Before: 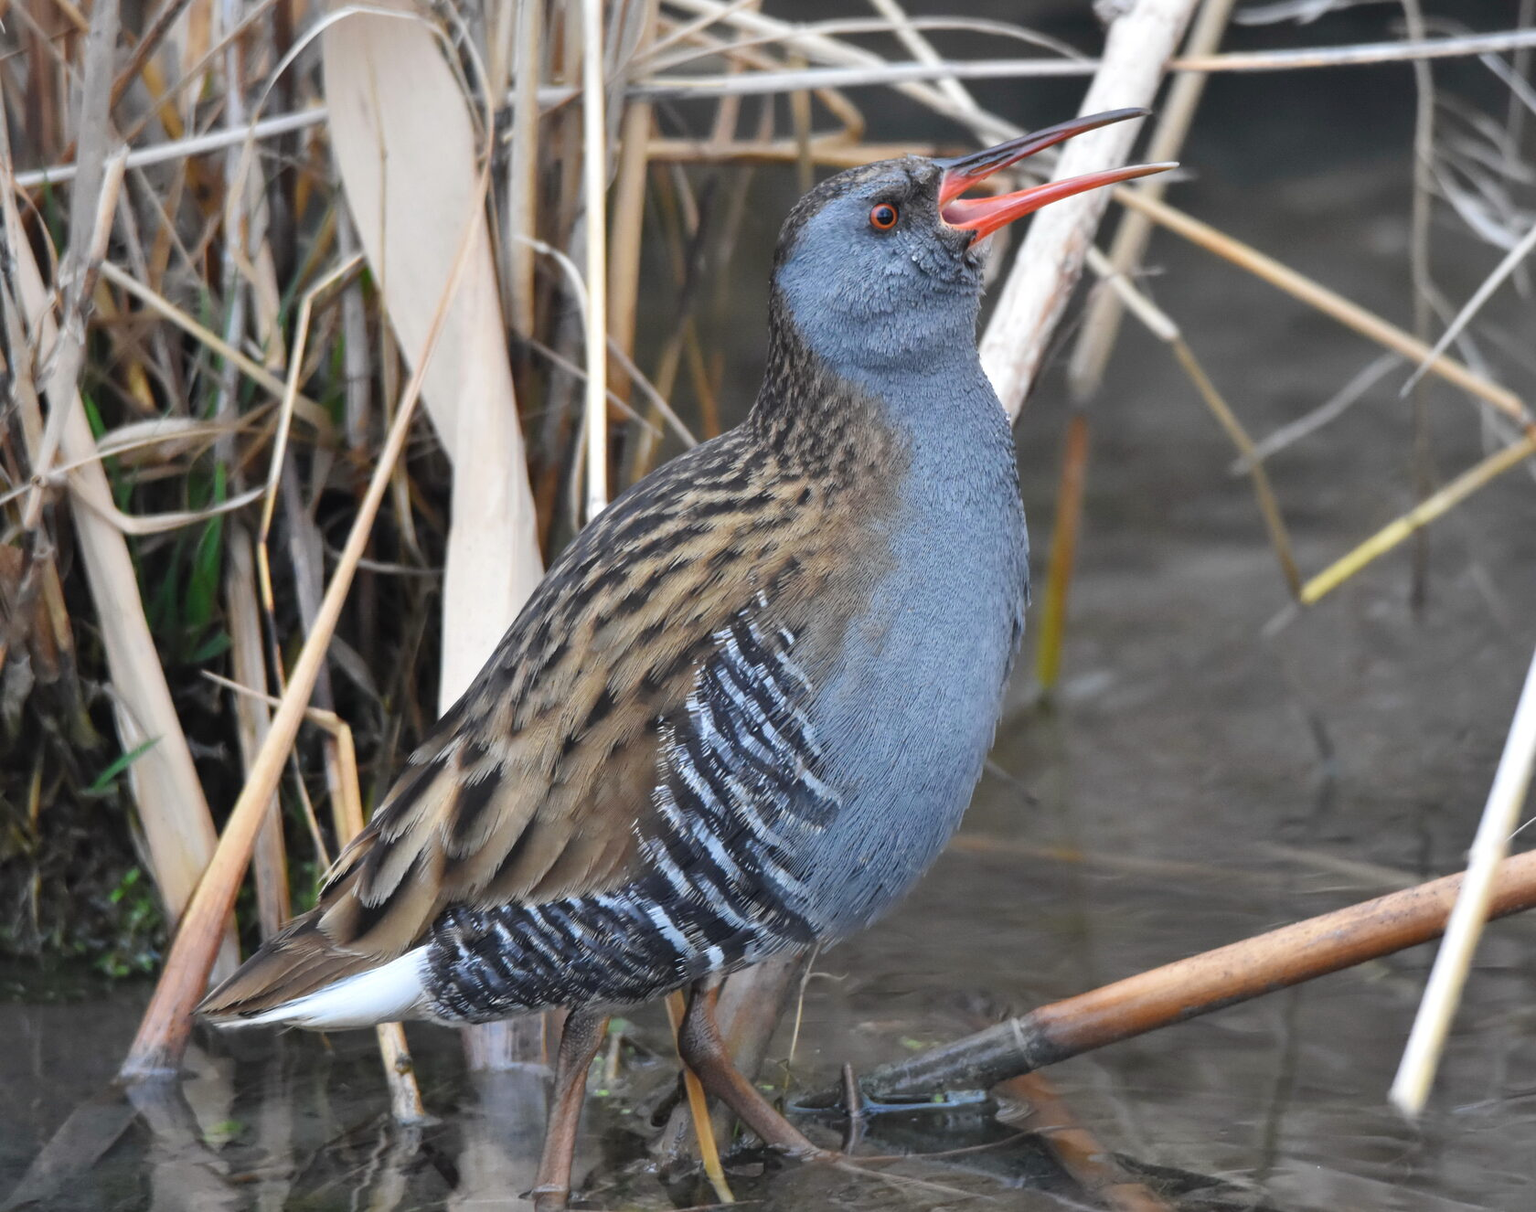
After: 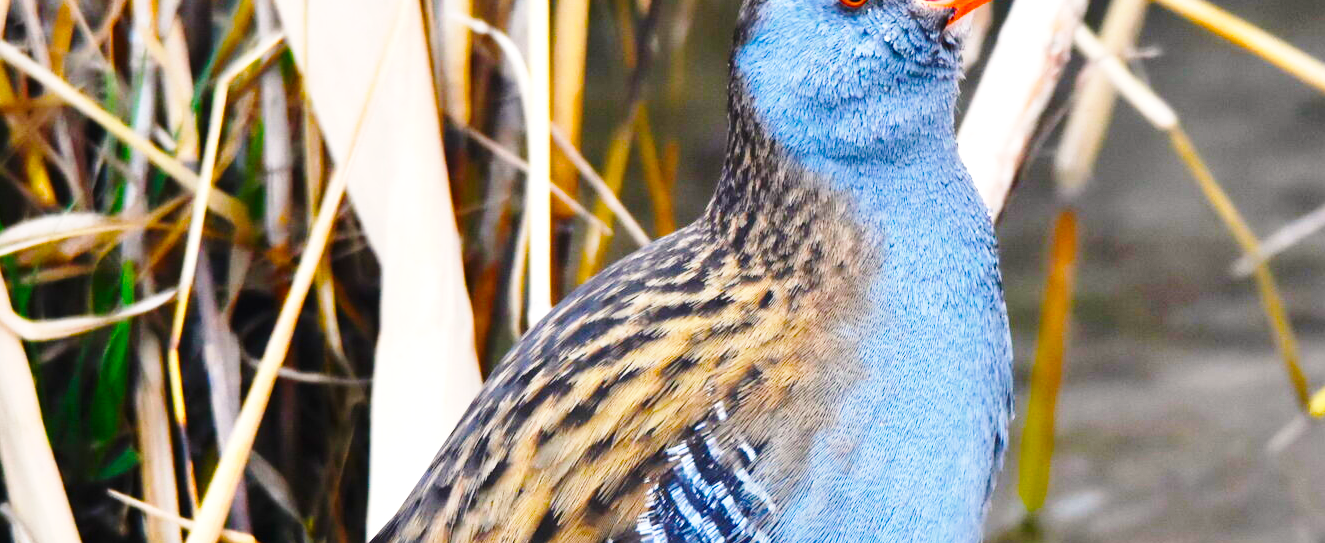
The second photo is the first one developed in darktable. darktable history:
crop: left 6.784%, top 18.443%, right 14.33%, bottom 40.591%
base curve: curves: ch0 [(0, 0) (0.028, 0.03) (0.121, 0.232) (0.46, 0.748) (0.859, 0.968) (1, 1)], preserve colors none
tone equalizer: -8 EV -0.418 EV, -7 EV -0.378 EV, -6 EV -0.307 EV, -5 EV -0.212 EV, -3 EV 0.249 EV, -2 EV 0.343 EV, -1 EV 0.388 EV, +0 EV 0.396 EV, edges refinement/feathering 500, mask exposure compensation -1.57 EV, preserve details no
color balance rgb: highlights gain › chroma 1.684%, highlights gain › hue 56.99°, perceptual saturation grading › global saturation 39.995%, perceptual saturation grading › highlights -25.67%, perceptual saturation grading › mid-tones 35.517%, perceptual saturation grading › shadows 35.822%, global vibrance 50.637%
